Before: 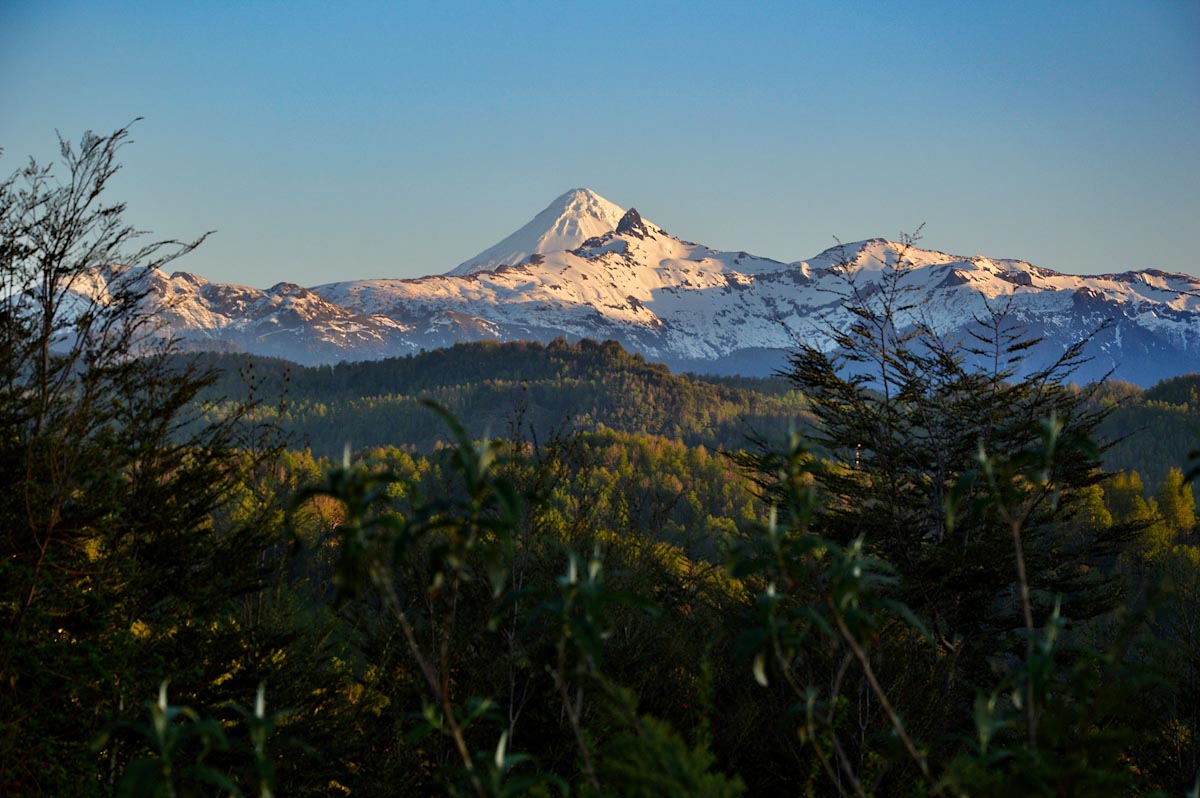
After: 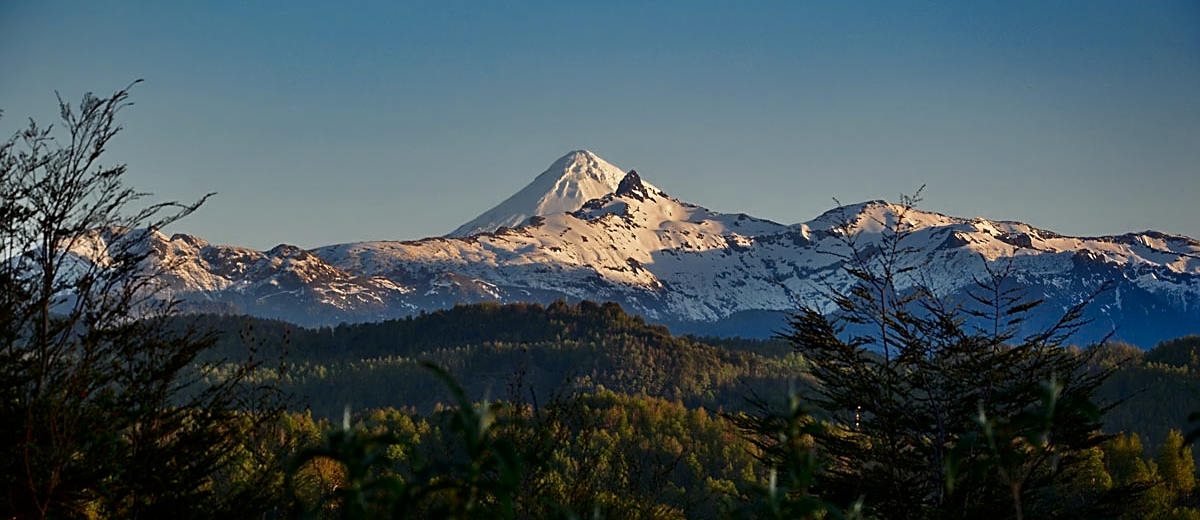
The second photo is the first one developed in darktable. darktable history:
sharpen: on, module defaults
crop and rotate: top 4.884%, bottom 29.888%
contrast brightness saturation: contrast 0.069, brightness -0.148, saturation 0.116
contrast equalizer: y [[0.5 ×6], [0.5 ×6], [0.5 ×6], [0, 0.033, 0.067, 0.1, 0.133, 0.167], [0, 0.05, 0.1, 0.15, 0.2, 0.25]], mix 0.133
color zones: curves: ch0 [(0, 0.5) (0.125, 0.4) (0.25, 0.5) (0.375, 0.4) (0.5, 0.4) (0.625, 0.35) (0.75, 0.35) (0.875, 0.5)]; ch1 [(0, 0.35) (0.125, 0.45) (0.25, 0.35) (0.375, 0.35) (0.5, 0.35) (0.625, 0.35) (0.75, 0.45) (0.875, 0.35)]; ch2 [(0, 0.6) (0.125, 0.5) (0.25, 0.5) (0.375, 0.6) (0.5, 0.6) (0.625, 0.5) (0.75, 0.5) (0.875, 0.5)]
